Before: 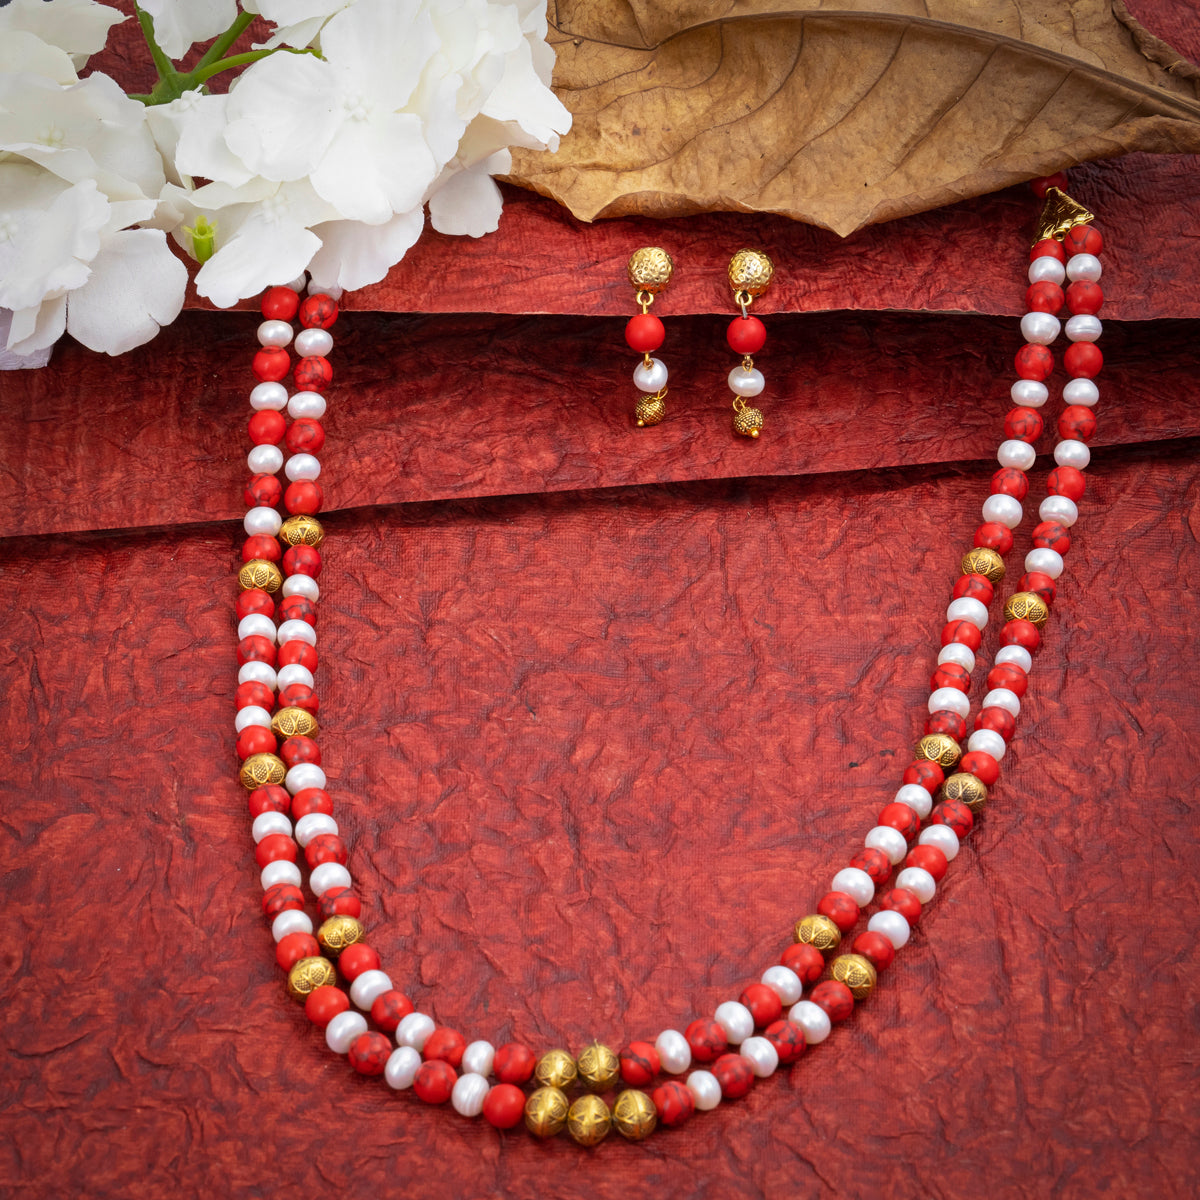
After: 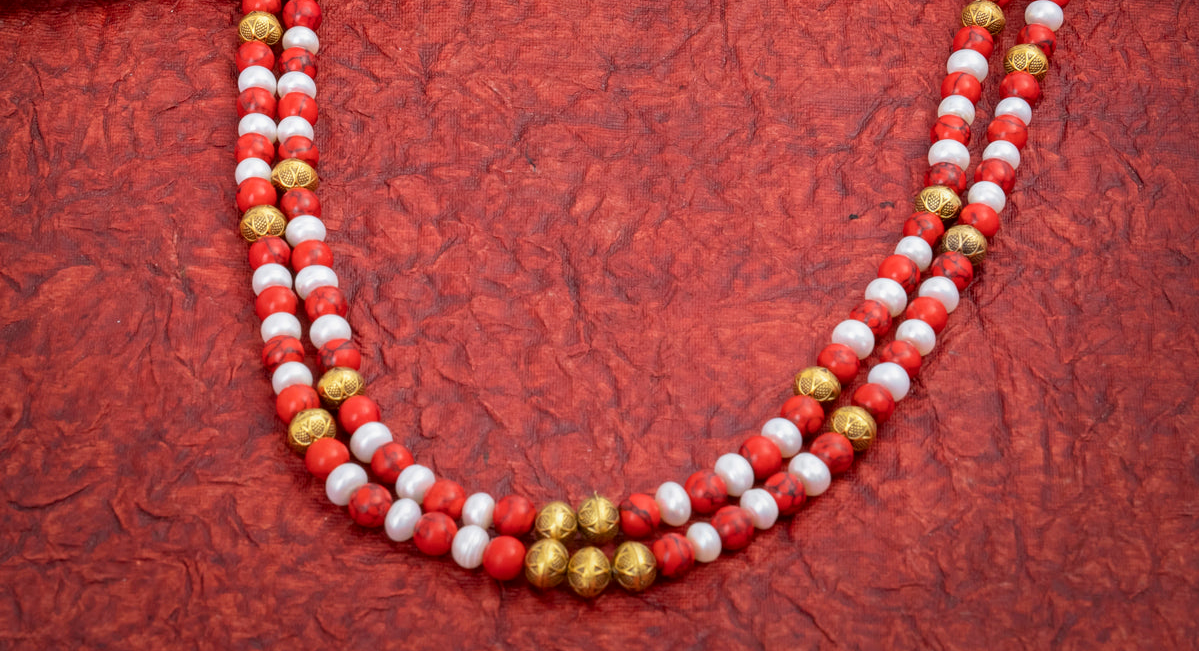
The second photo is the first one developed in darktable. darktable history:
color balance rgb: perceptual saturation grading › global saturation 0.679%, contrast -19.923%
local contrast: detail 135%, midtone range 0.746
crop and rotate: top 45.711%, right 0.002%
